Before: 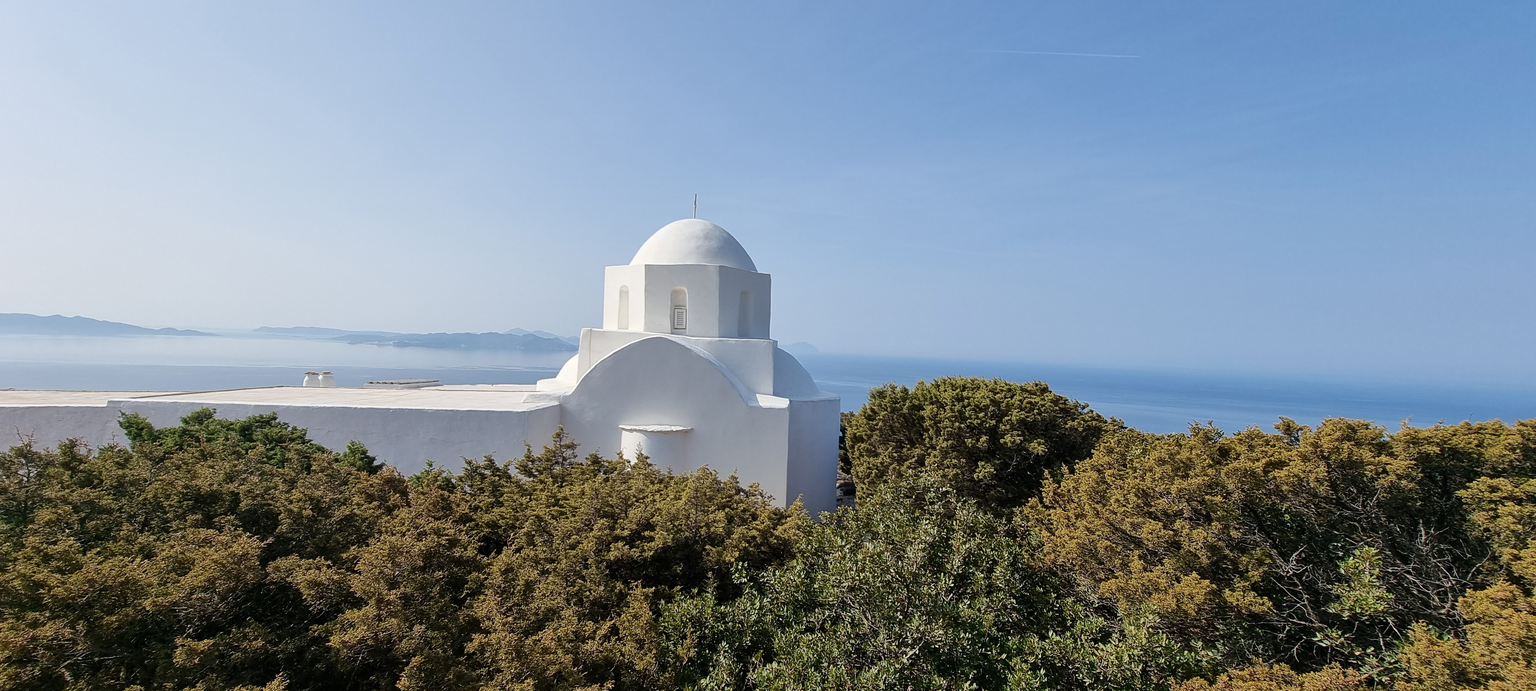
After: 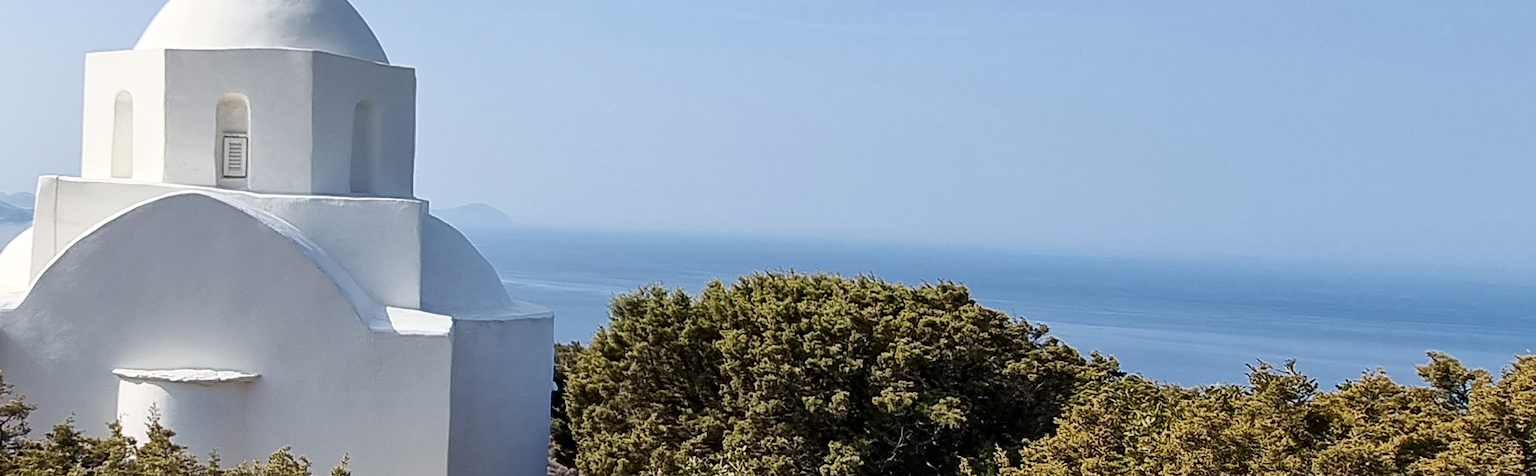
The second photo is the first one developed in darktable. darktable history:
shadows and highlights: shadows 0, highlights 40
contrast brightness saturation: contrast 0.07
local contrast: mode bilateral grid, contrast 20, coarseness 50, detail 120%, midtone range 0.2
crop: left 36.607%, top 34.735%, right 13.146%, bottom 30.611%
